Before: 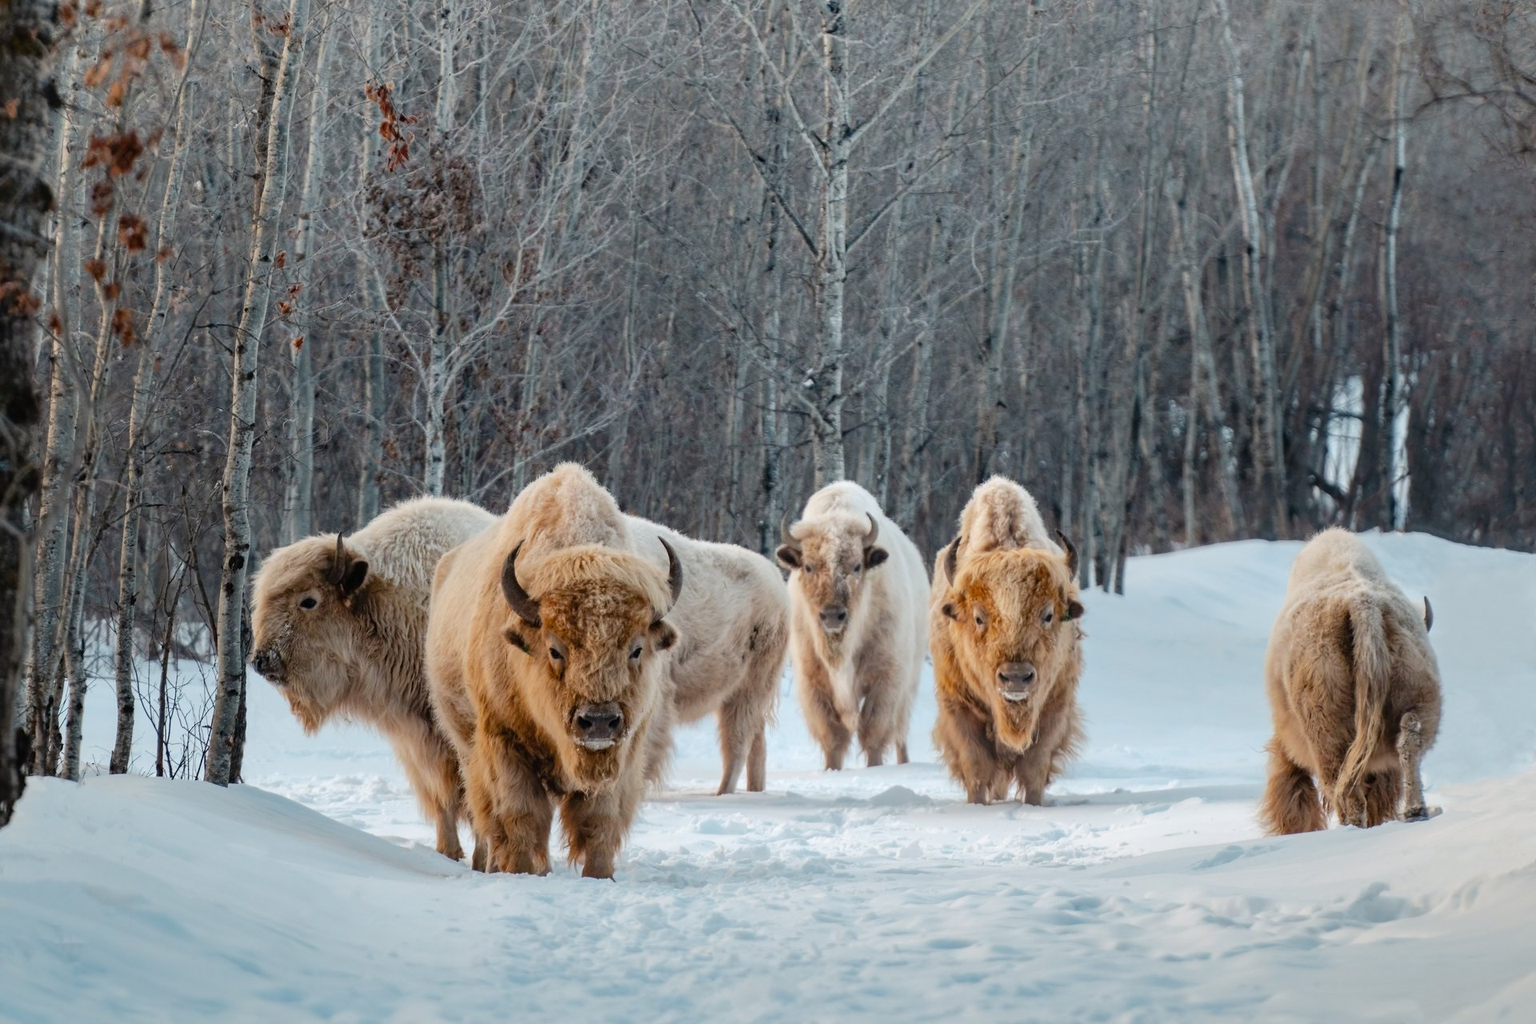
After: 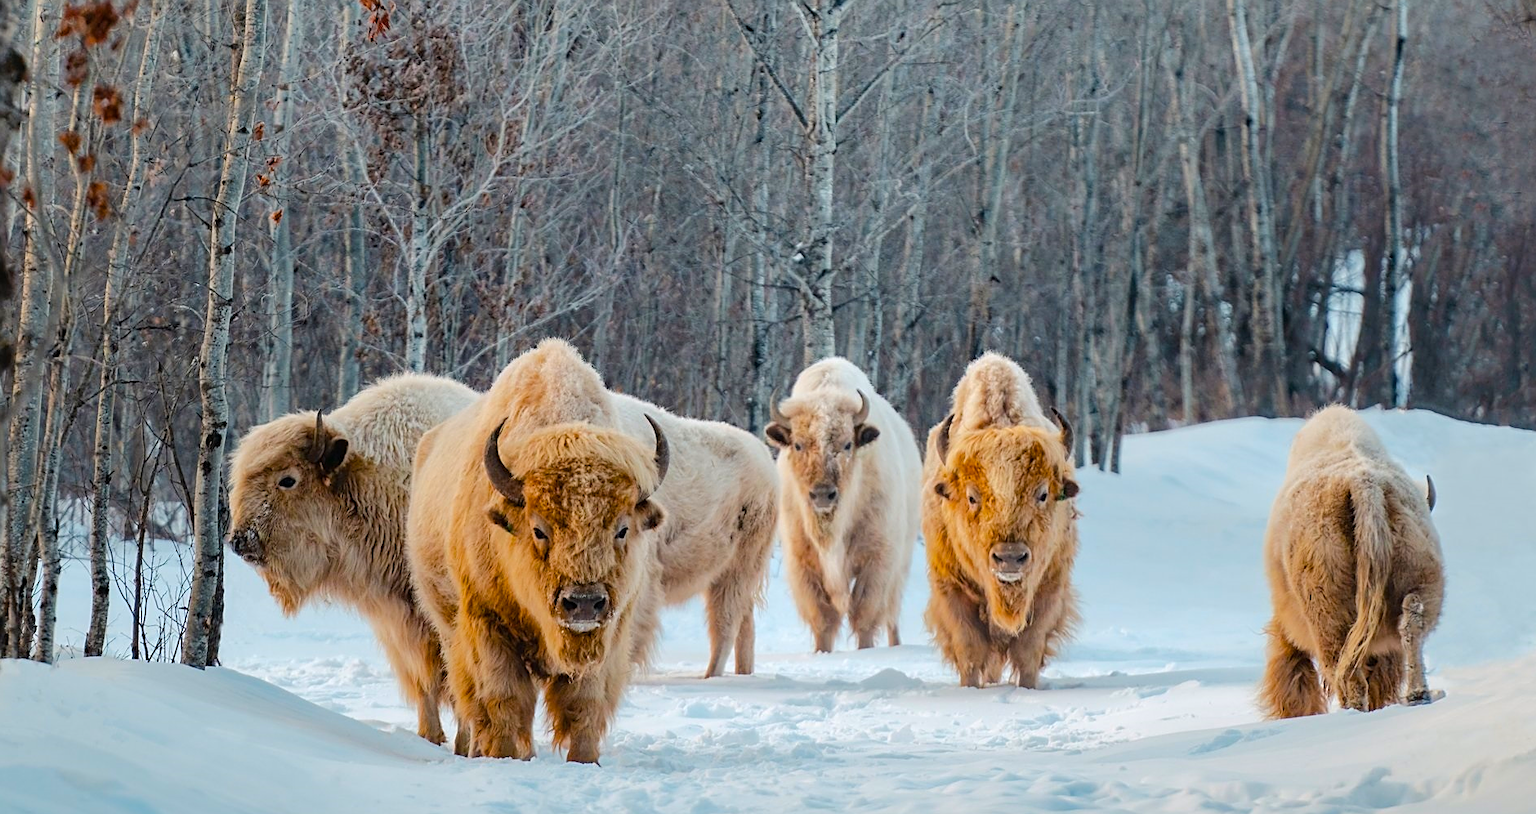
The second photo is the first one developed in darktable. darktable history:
color balance rgb: perceptual saturation grading › global saturation 25%, perceptual brilliance grading › mid-tones 10%, perceptual brilliance grading › shadows 15%, global vibrance 20%
sharpen: on, module defaults
crop and rotate: left 1.814%, top 12.818%, right 0.25%, bottom 9.225%
